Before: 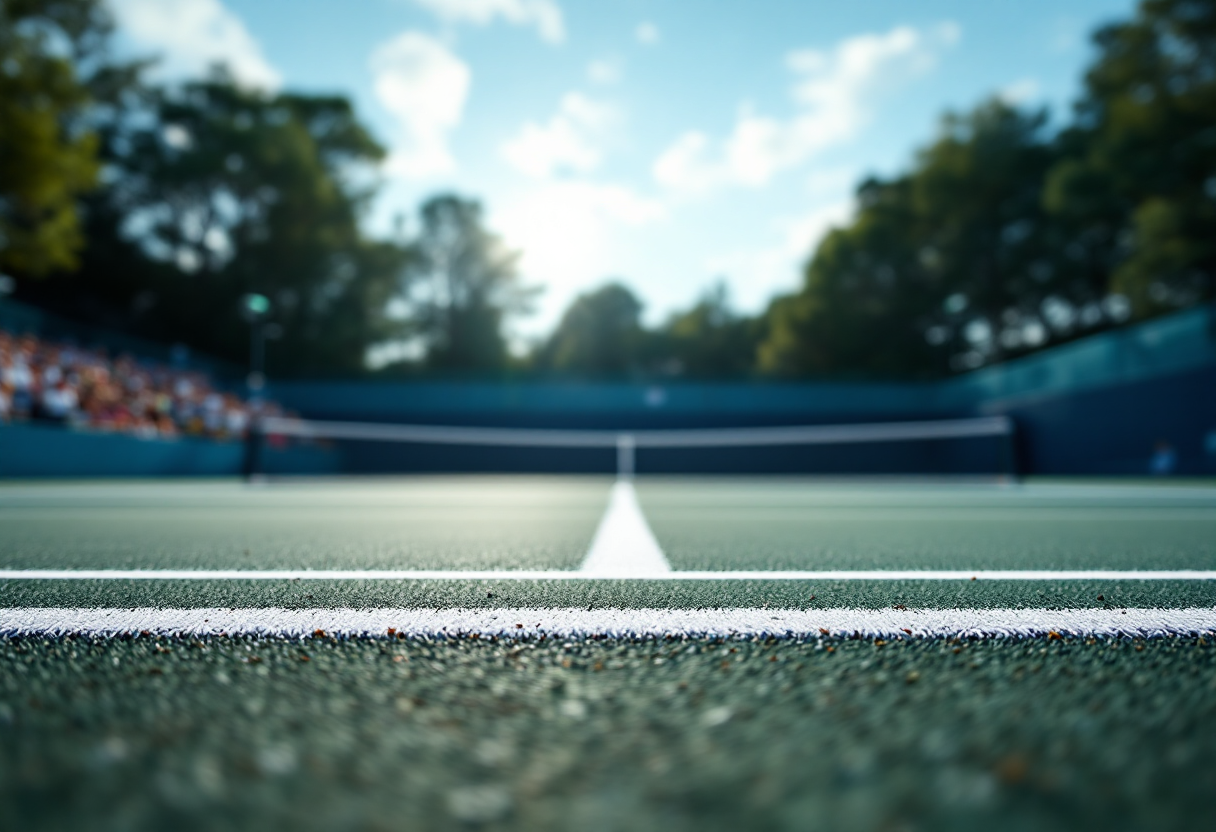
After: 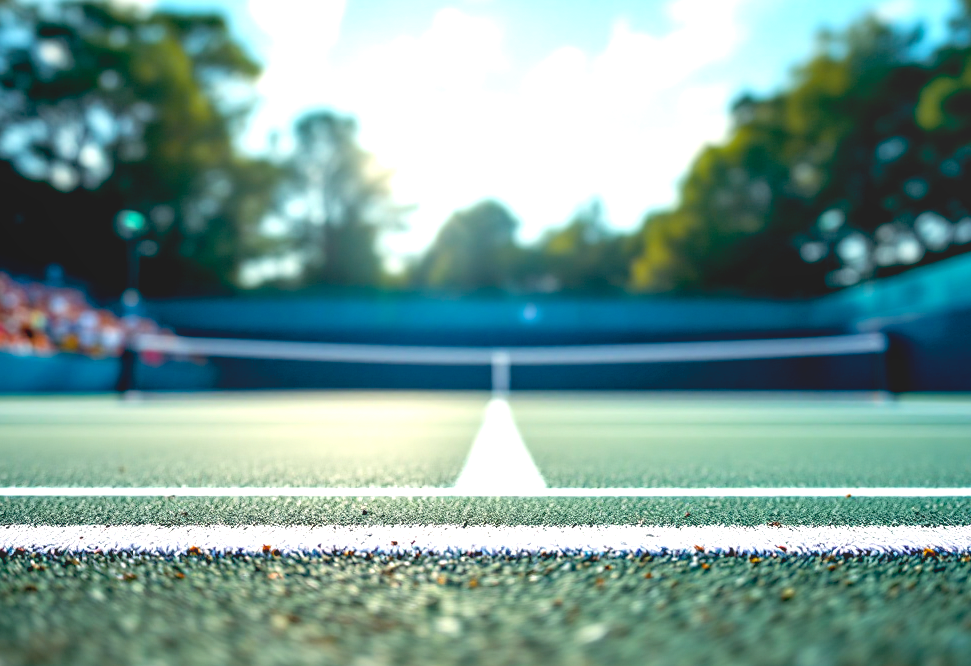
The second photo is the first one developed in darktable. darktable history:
contrast brightness saturation: contrast -0.132, brightness 0.054, saturation -0.123
levels: black 0.075%
color balance rgb: shadows lift › chroma 4.748%, shadows lift › hue 26.41°, highlights gain › chroma 1.668%, highlights gain › hue 56.7°, linear chroma grading › global chroma 15.631%, perceptual saturation grading › global saturation 29.634%, global vibrance 20%
local contrast: detail 118%
crop and rotate: left 10.336%, top 10.025%, right 9.811%, bottom 9.892%
exposure: black level correction 0.008, exposure 0.981 EV, compensate exposure bias true, compensate highlight preservation false
